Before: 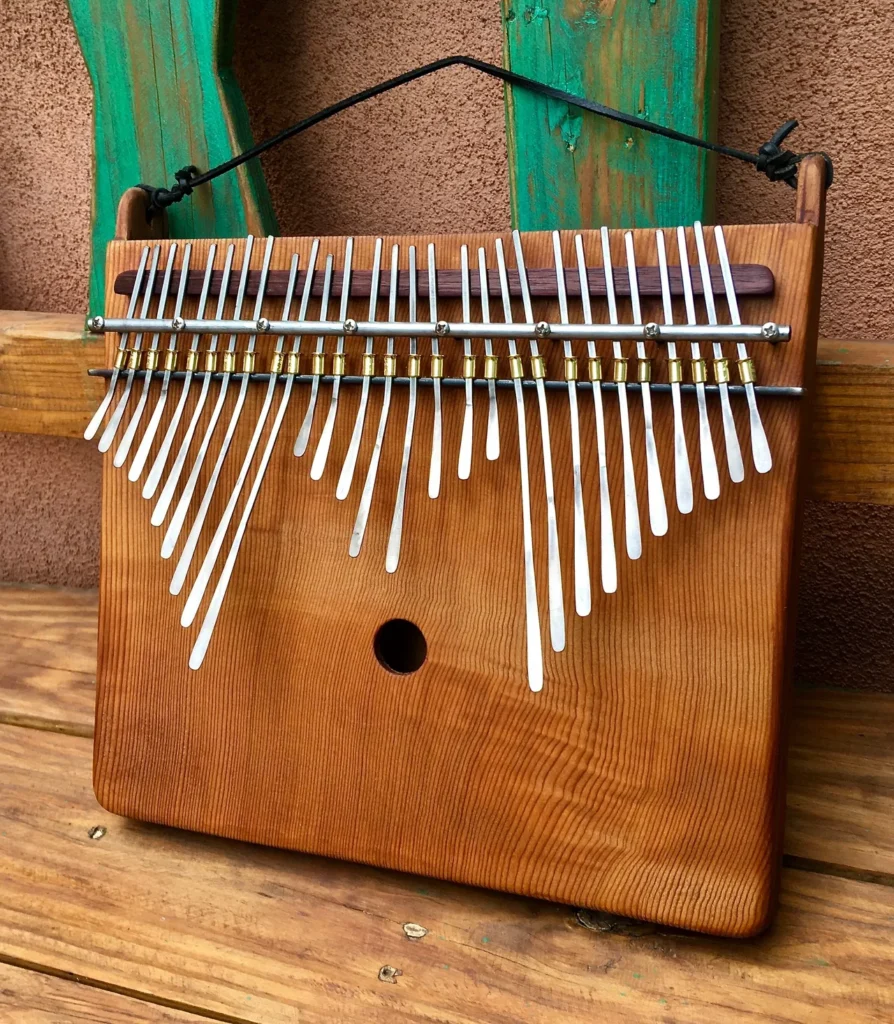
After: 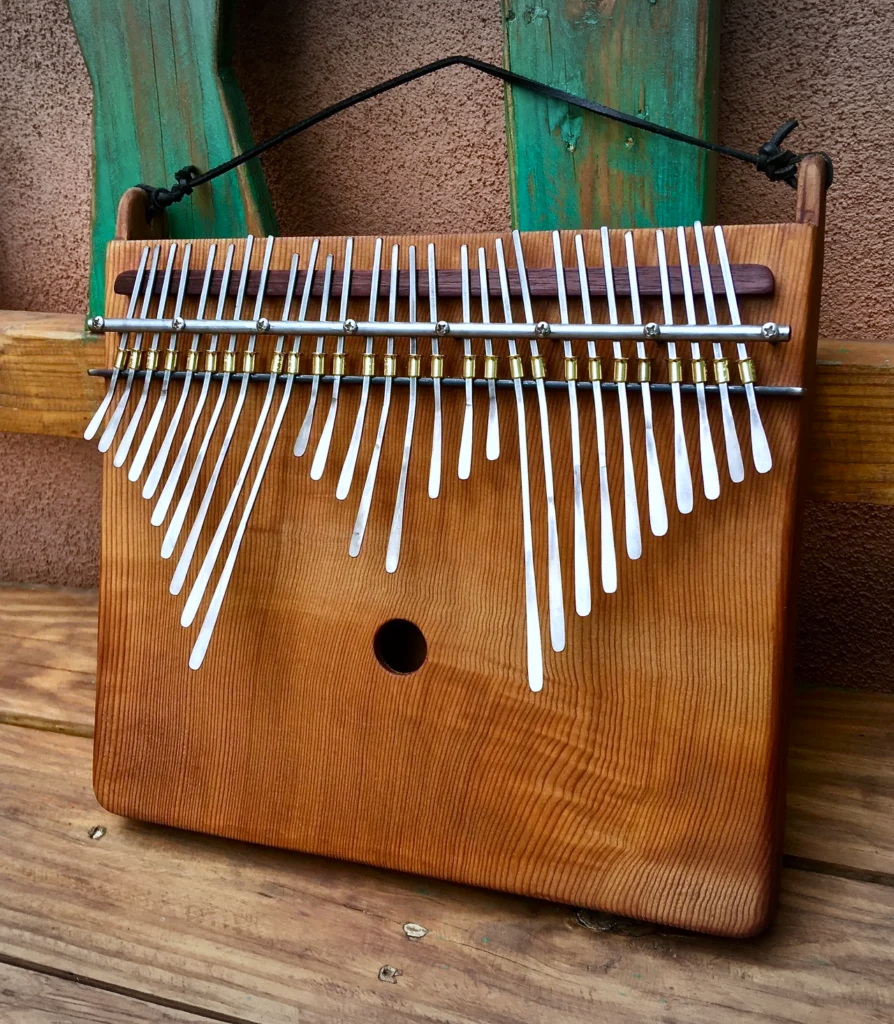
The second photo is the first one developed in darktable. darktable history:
white balance: red 0.954, blue 1.079
vignetting: fall-off start 100%, brightness -0.282, width/height ratio 1.31
contrast brightness saturation: contrast 0.03, brightness -0.04
